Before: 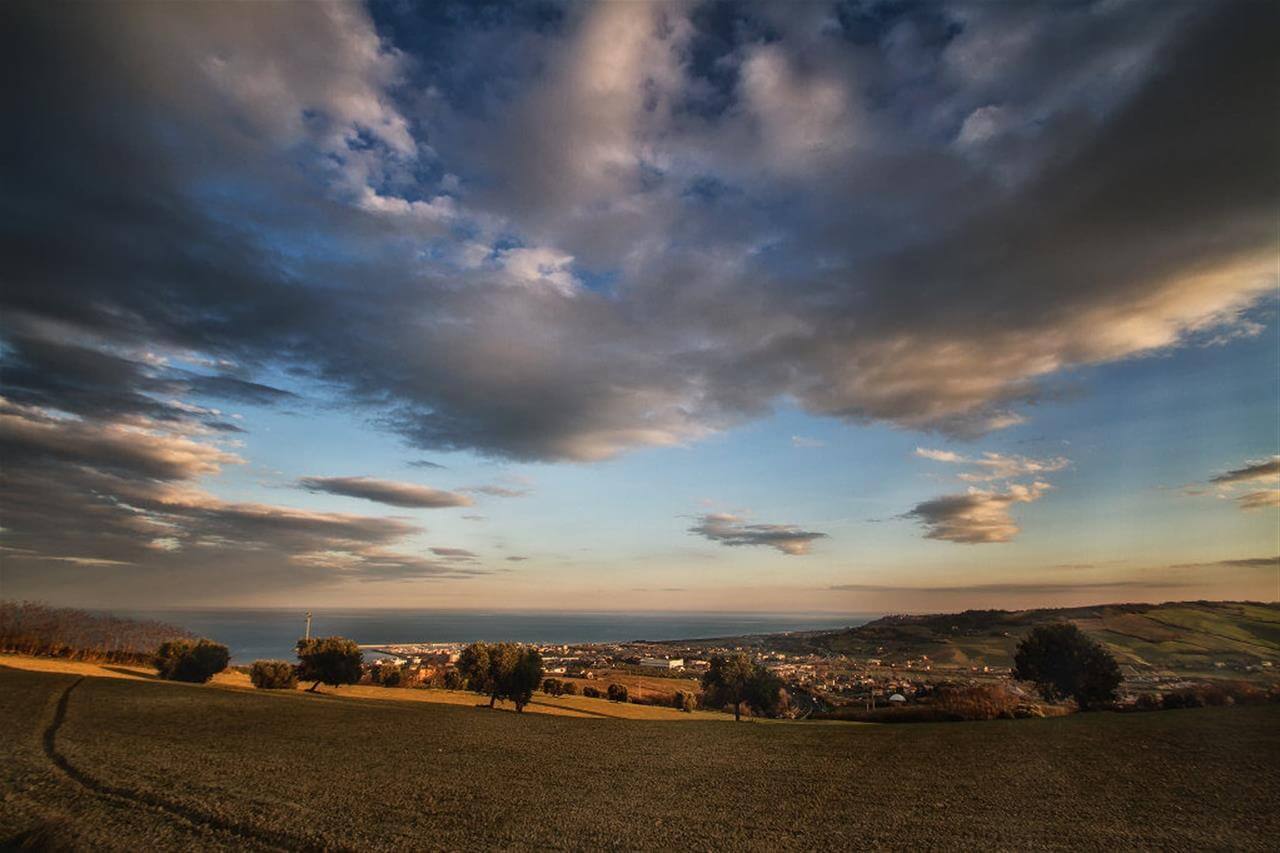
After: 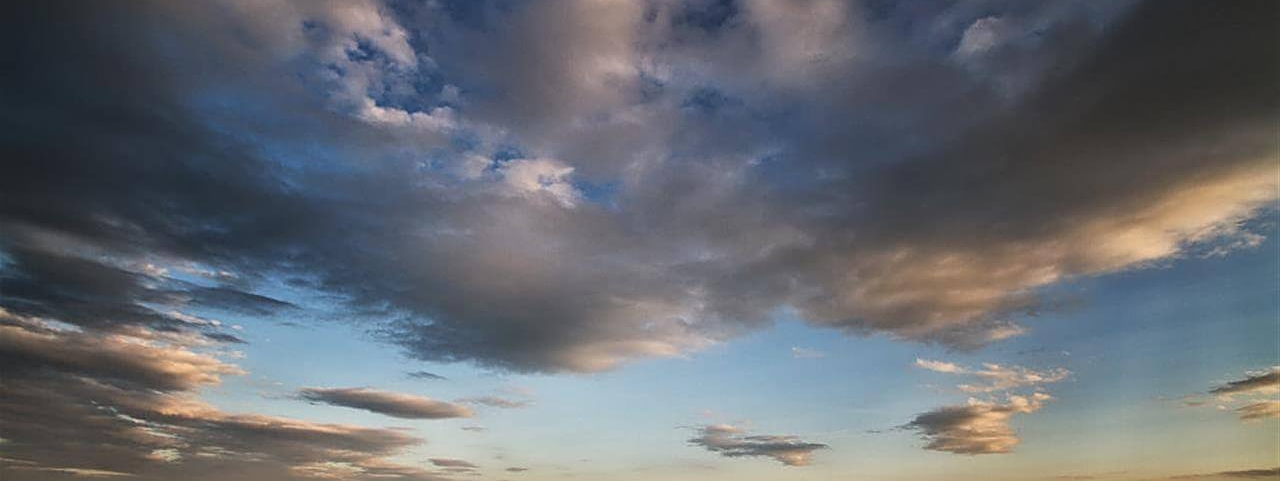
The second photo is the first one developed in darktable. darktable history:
crop and rotate: top 10.574%, bottom 32.941%
sharpen: on, module defaults
